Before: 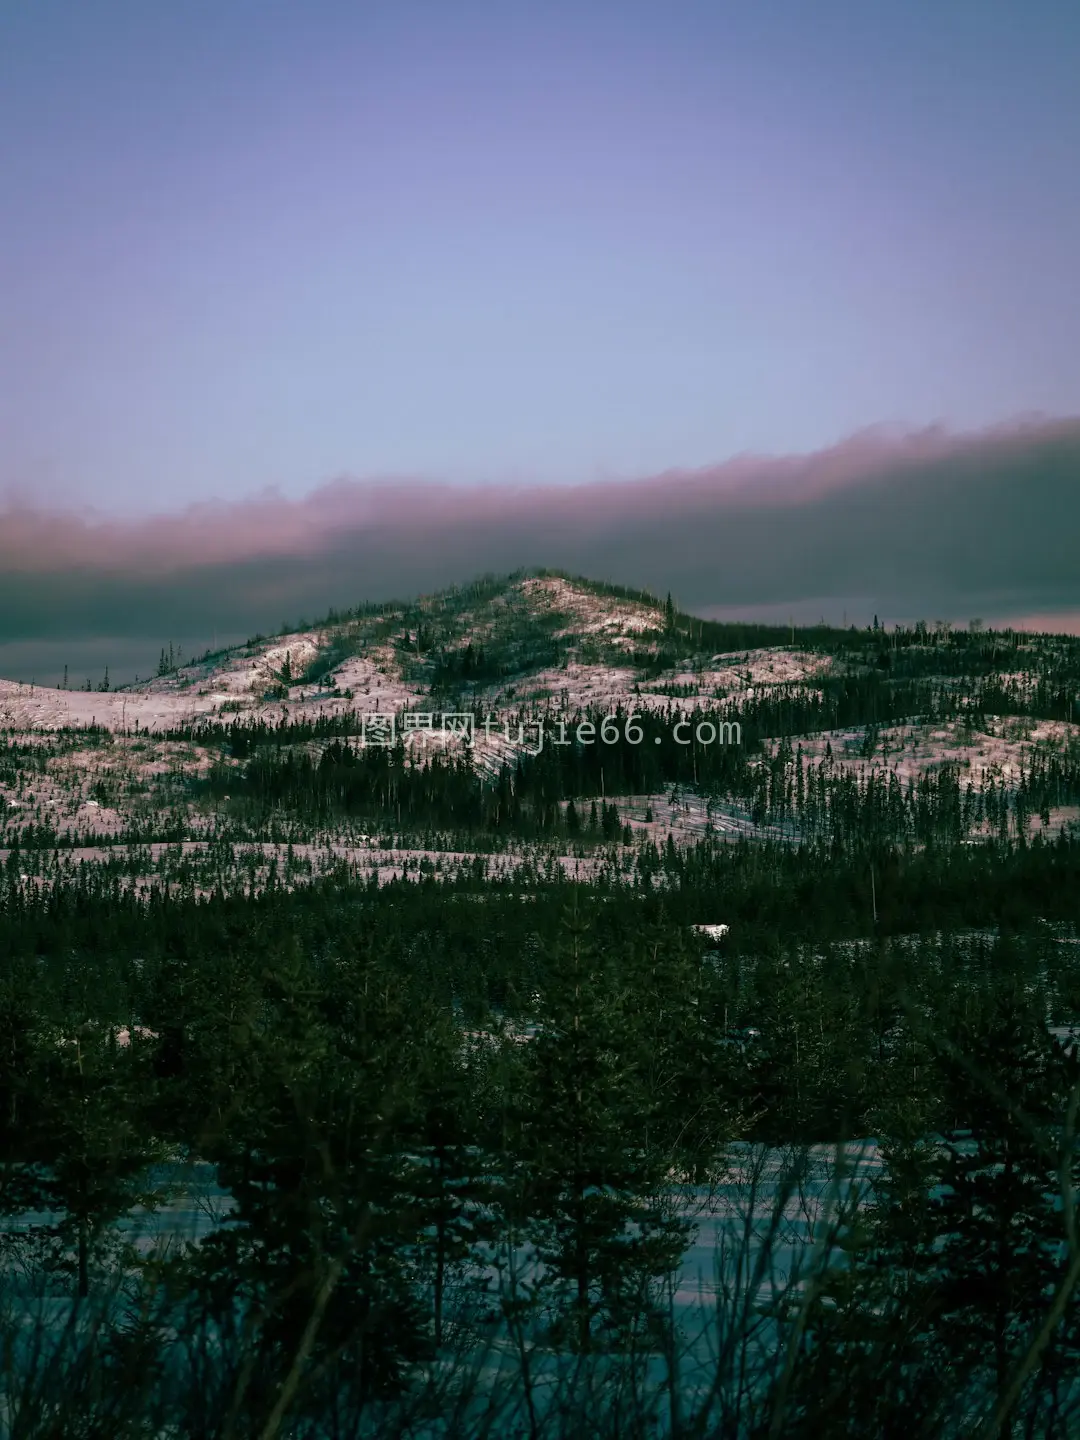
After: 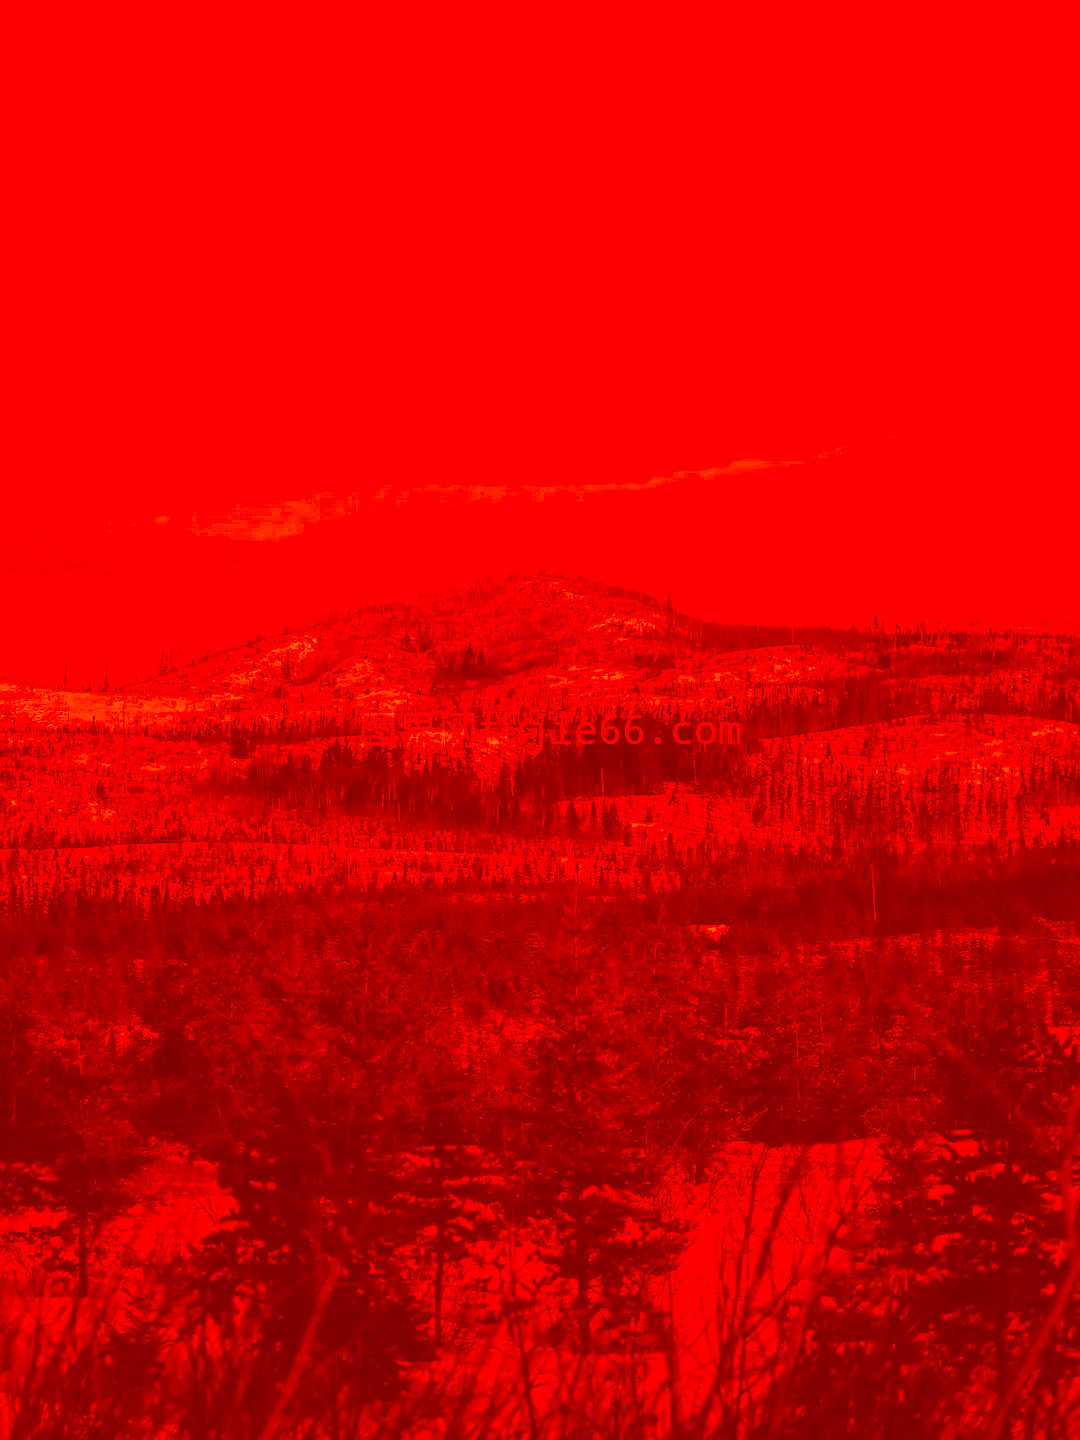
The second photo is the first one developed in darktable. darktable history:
color correction: highlights a* -39.68, highlights b* -40, shadows a* -40, shadows b* -40, saturation -3
tone equalizer: on, module defaults
